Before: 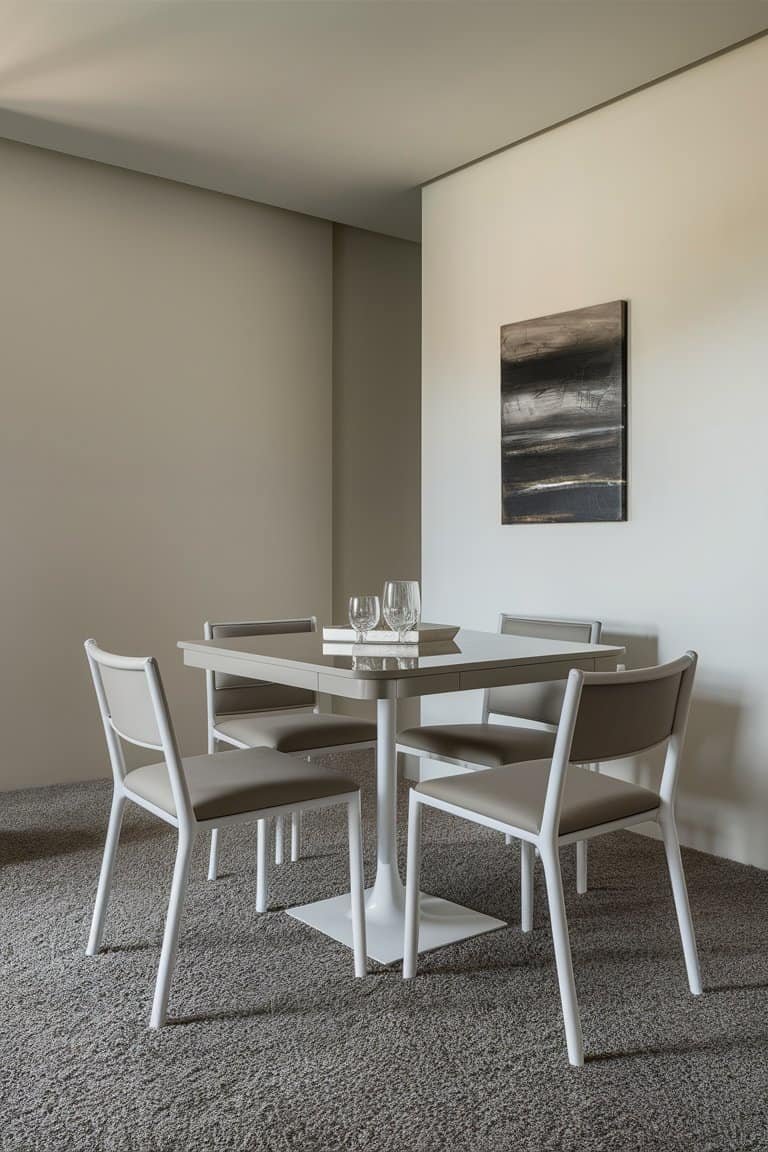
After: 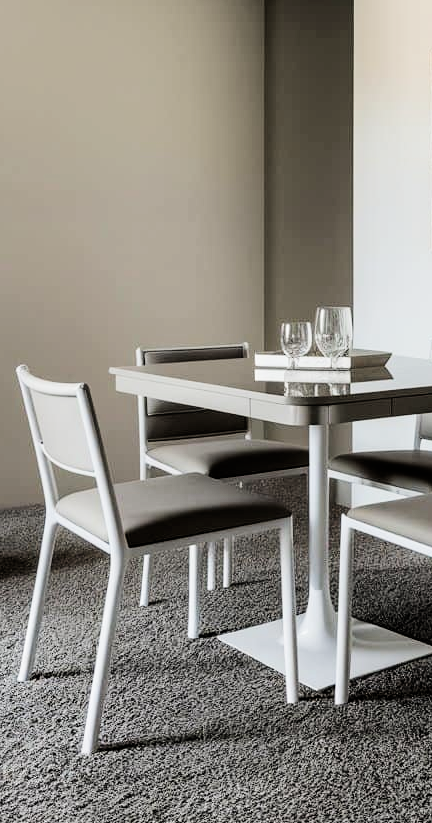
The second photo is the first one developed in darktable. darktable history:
tone equalizer: -8 EV -0.75 EV, -7 EV -0.7 EV, -6 EV -0.6 EV, -5 EV -0.4 EV, -3 EV 0.4 EV, -2 EV 0.6 EV, -1 EV 0.7 EV, +0 EV 0.75 EV, edges refinement/feathering 500, mask exposure compensation -1.57 EV, preserve details no
filmic rgb: black relative exposure -5 EV, white relative exposure 3.5 EV, hardness 3.19, contrast 1.2, highlights saturation mix -50%
crop: left 8.966%, top 23.852%, right 34.699%, bottom 4.703%
exposure: exposure 0 EV, compensate highlight preservation false
